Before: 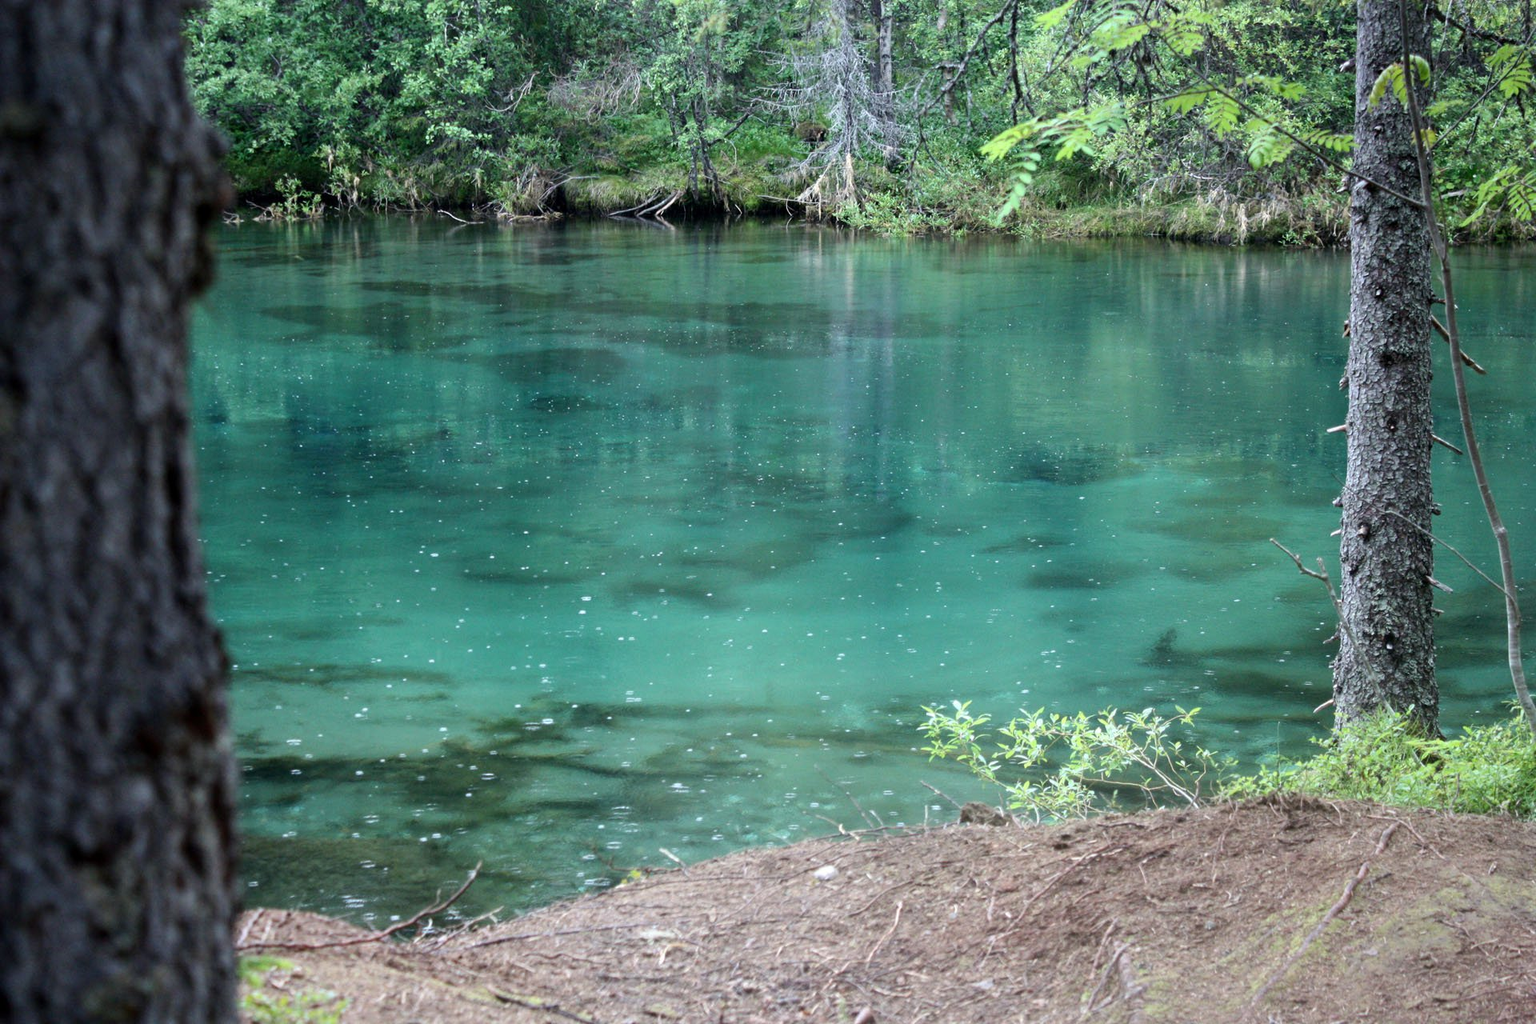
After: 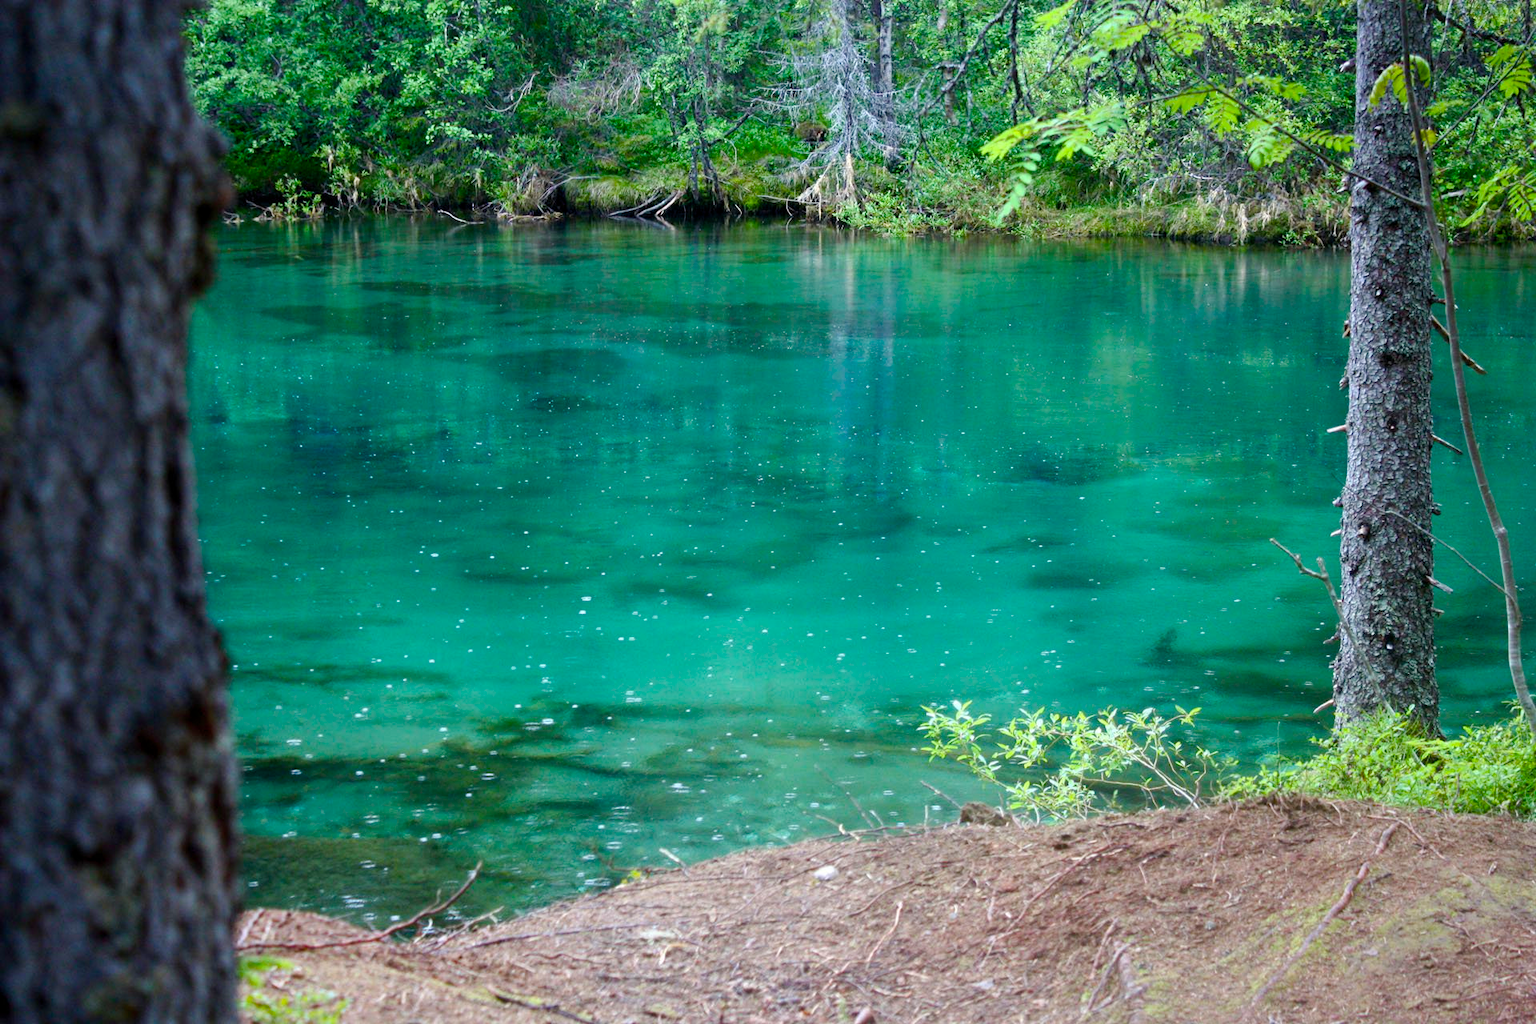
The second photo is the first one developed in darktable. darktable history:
color balance rgb: shadows lift › hue 84.81°, linear chroma grading › global chroma 15.42%, perceptual saturation grading › global saturation 39.827%, perceptual saturation grading › highlights -25.59%, perceptual saturation grading › mid-tones 35.43%, perceptual saturation grading › shadows 34.966%, global vibrance 0.366%
